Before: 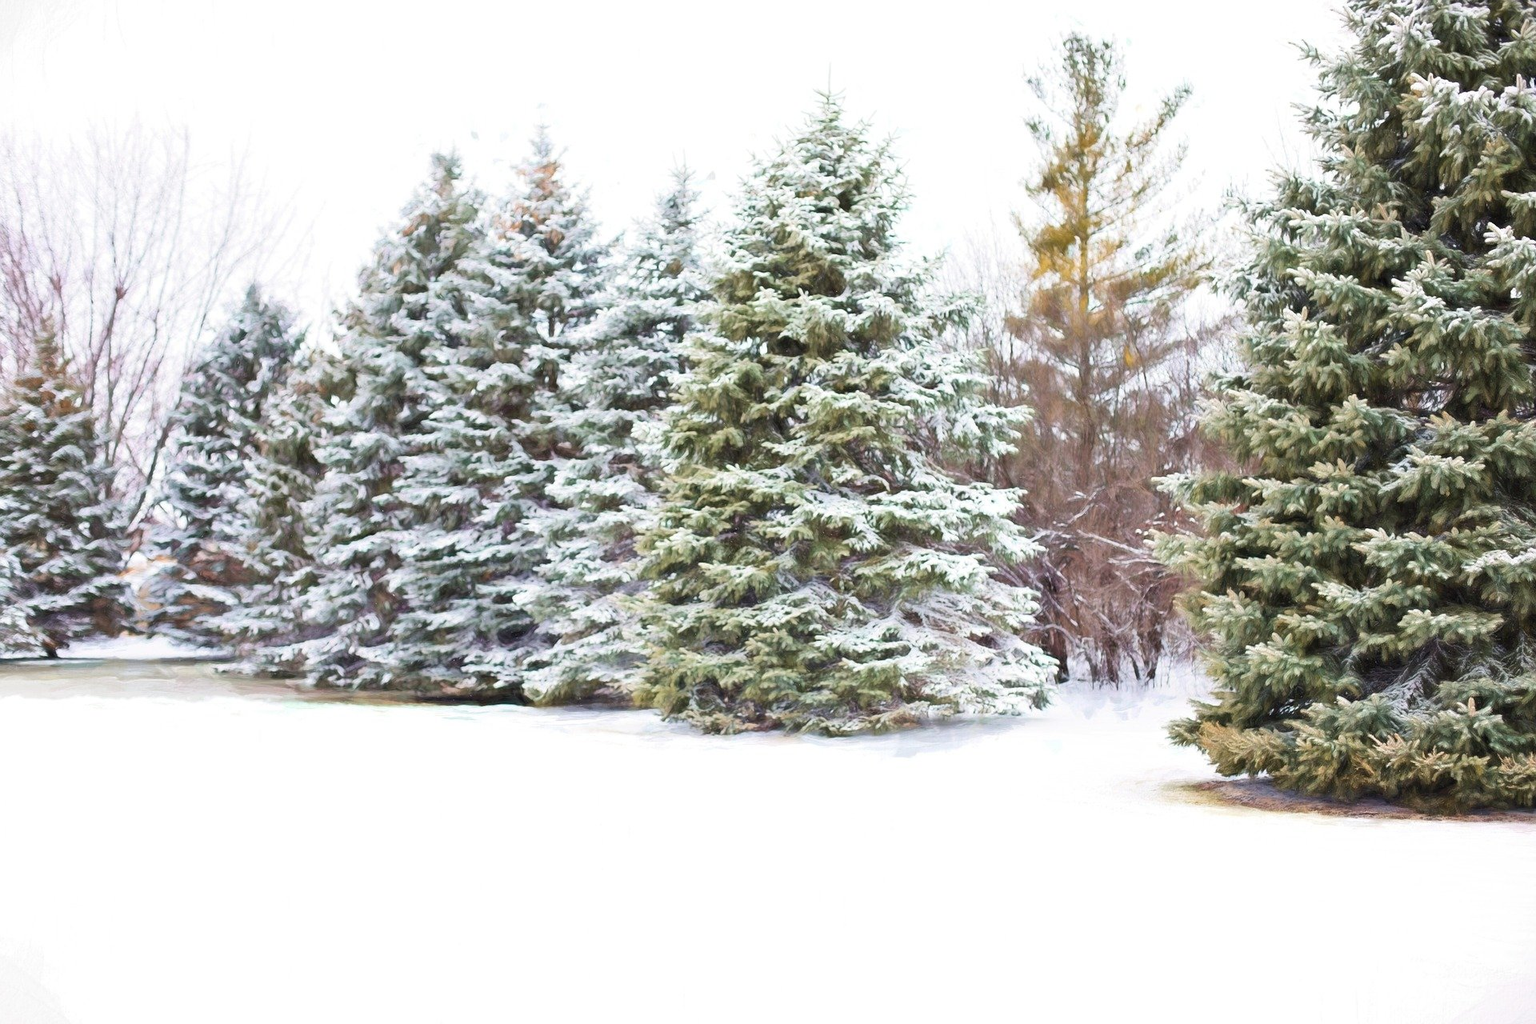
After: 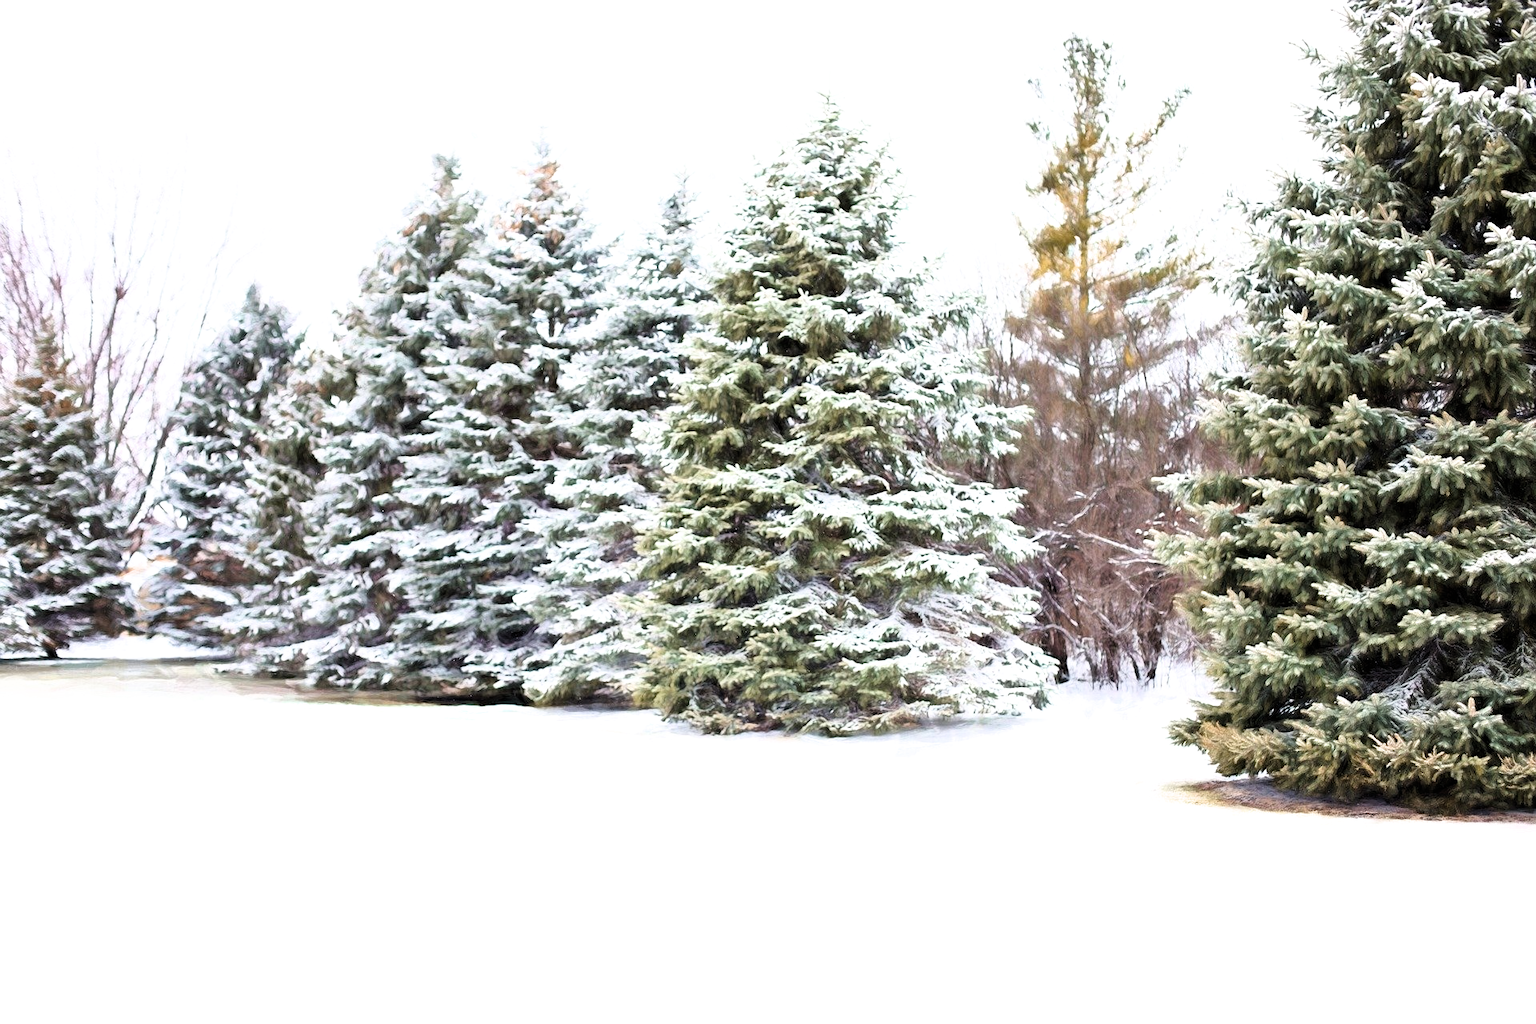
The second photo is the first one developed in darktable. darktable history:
filmic rgb: black relative exposure -8.25 EV, white relative exposure 2.2 EV, threshold 2.97 EV, target white luminance 99.934%, hardness 7.11, latitude 75.03%, contrast 1.315, highlights saturation mix -2.26%, shadows ↔ highlights balance 29.76%, enable highlight reconstruction true
